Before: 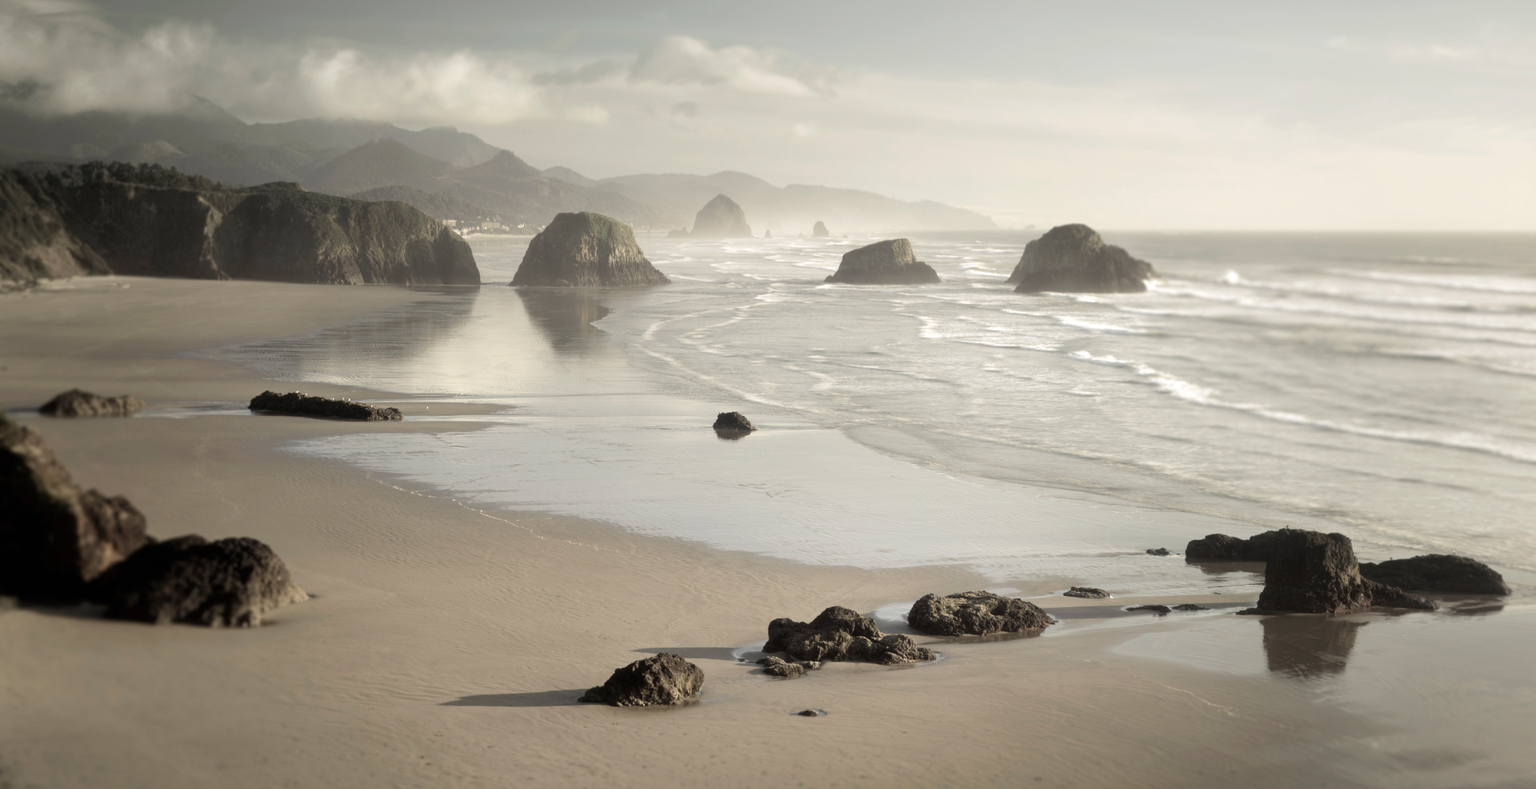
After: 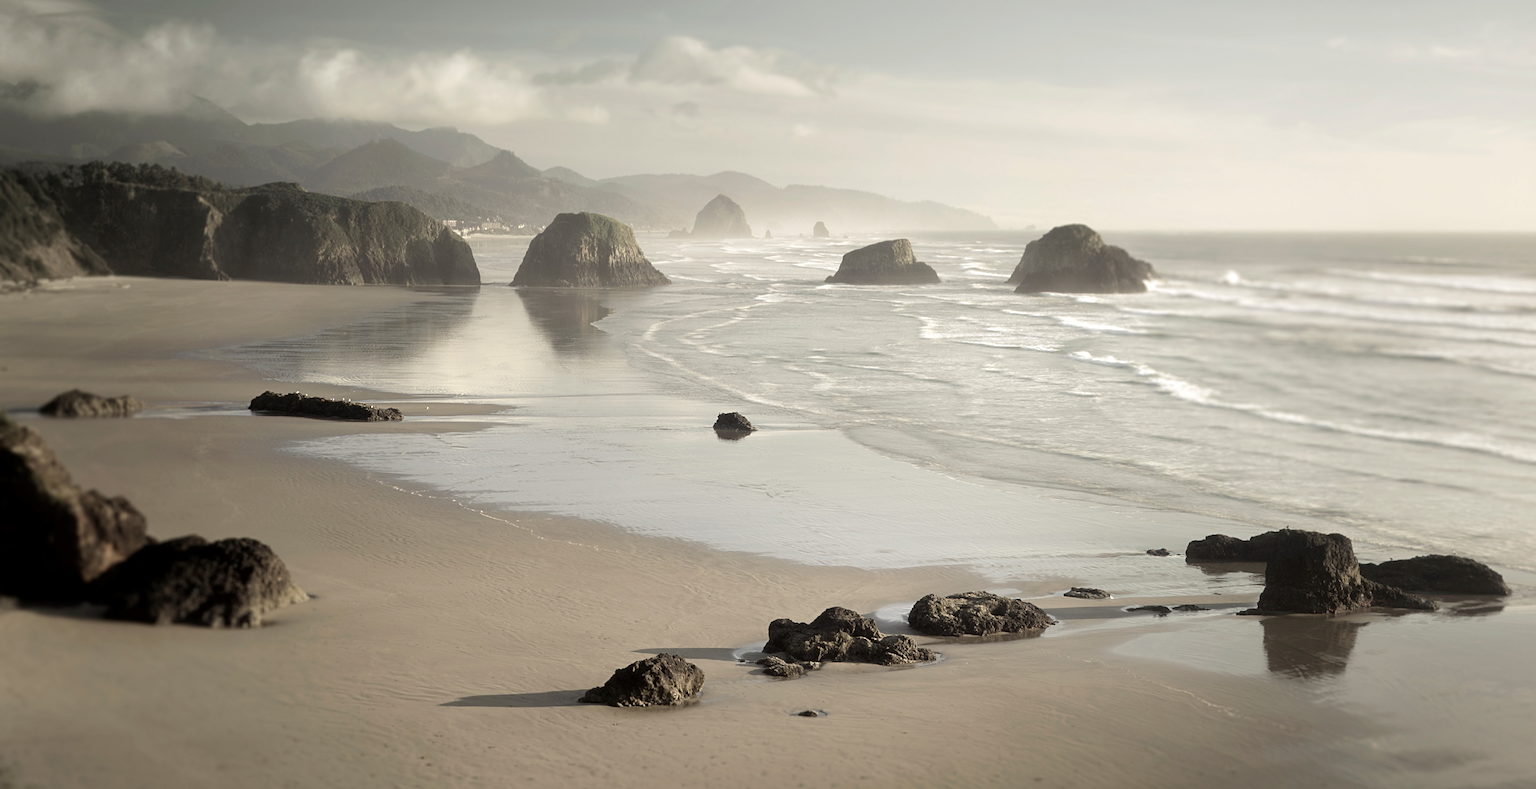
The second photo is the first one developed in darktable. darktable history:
exposure: black level correction 0.001, compensate highlight preservation false
sharpen: on, module defaults
tone equalizer: on, module defaults
